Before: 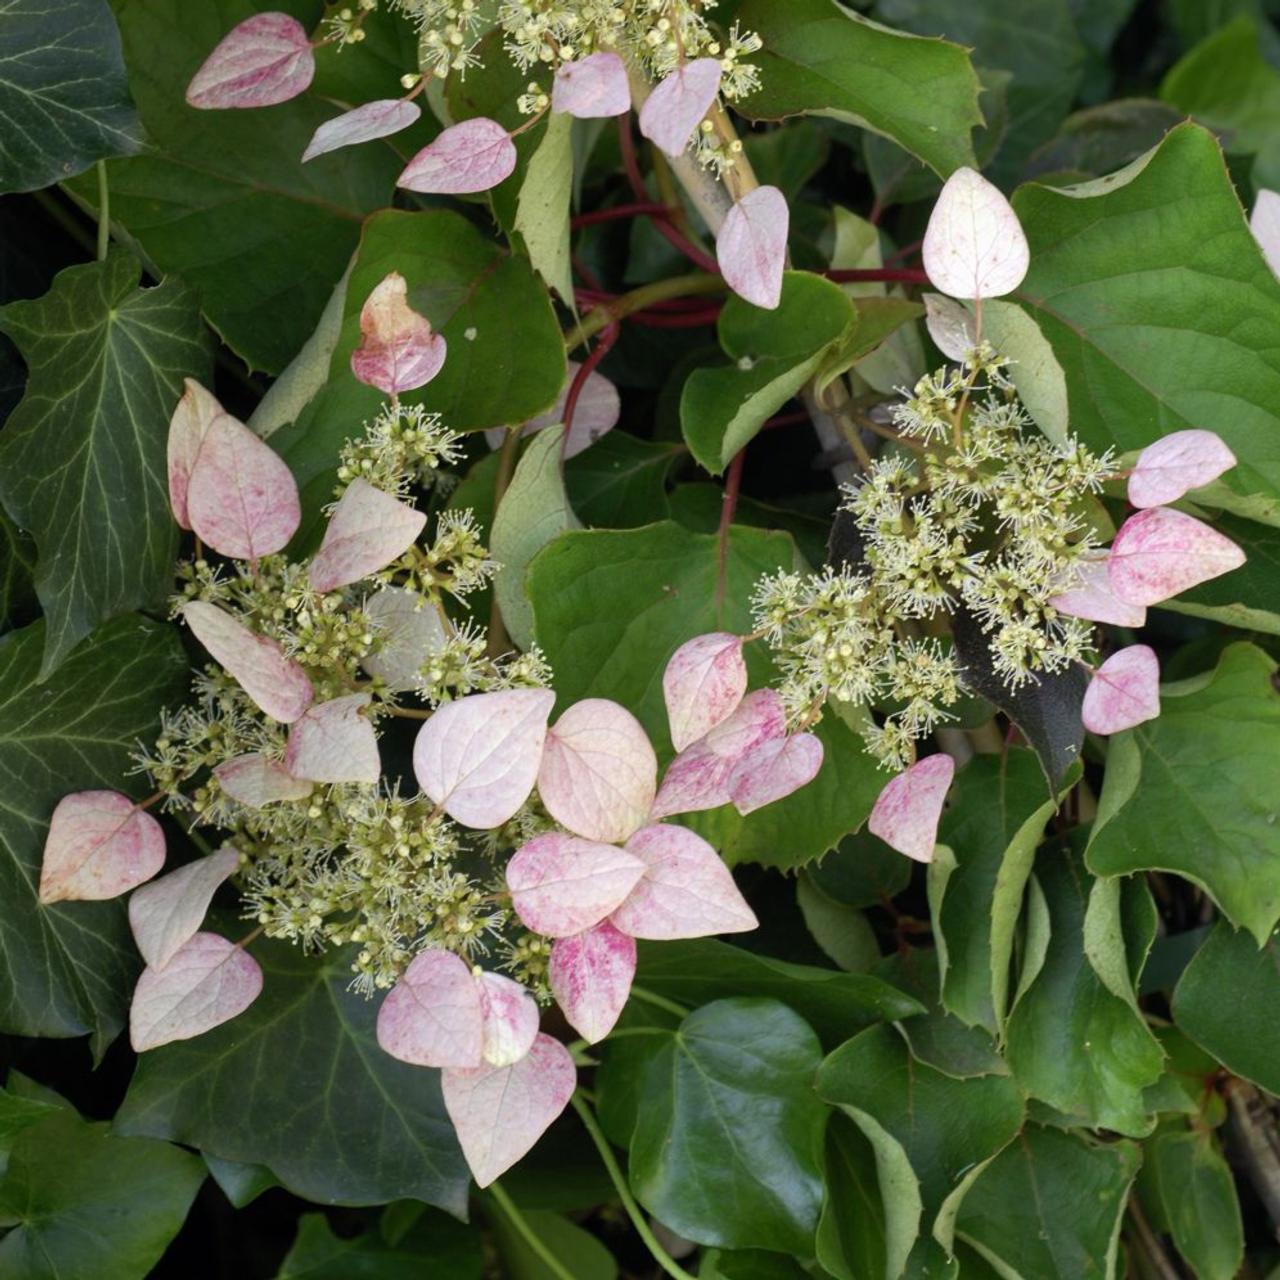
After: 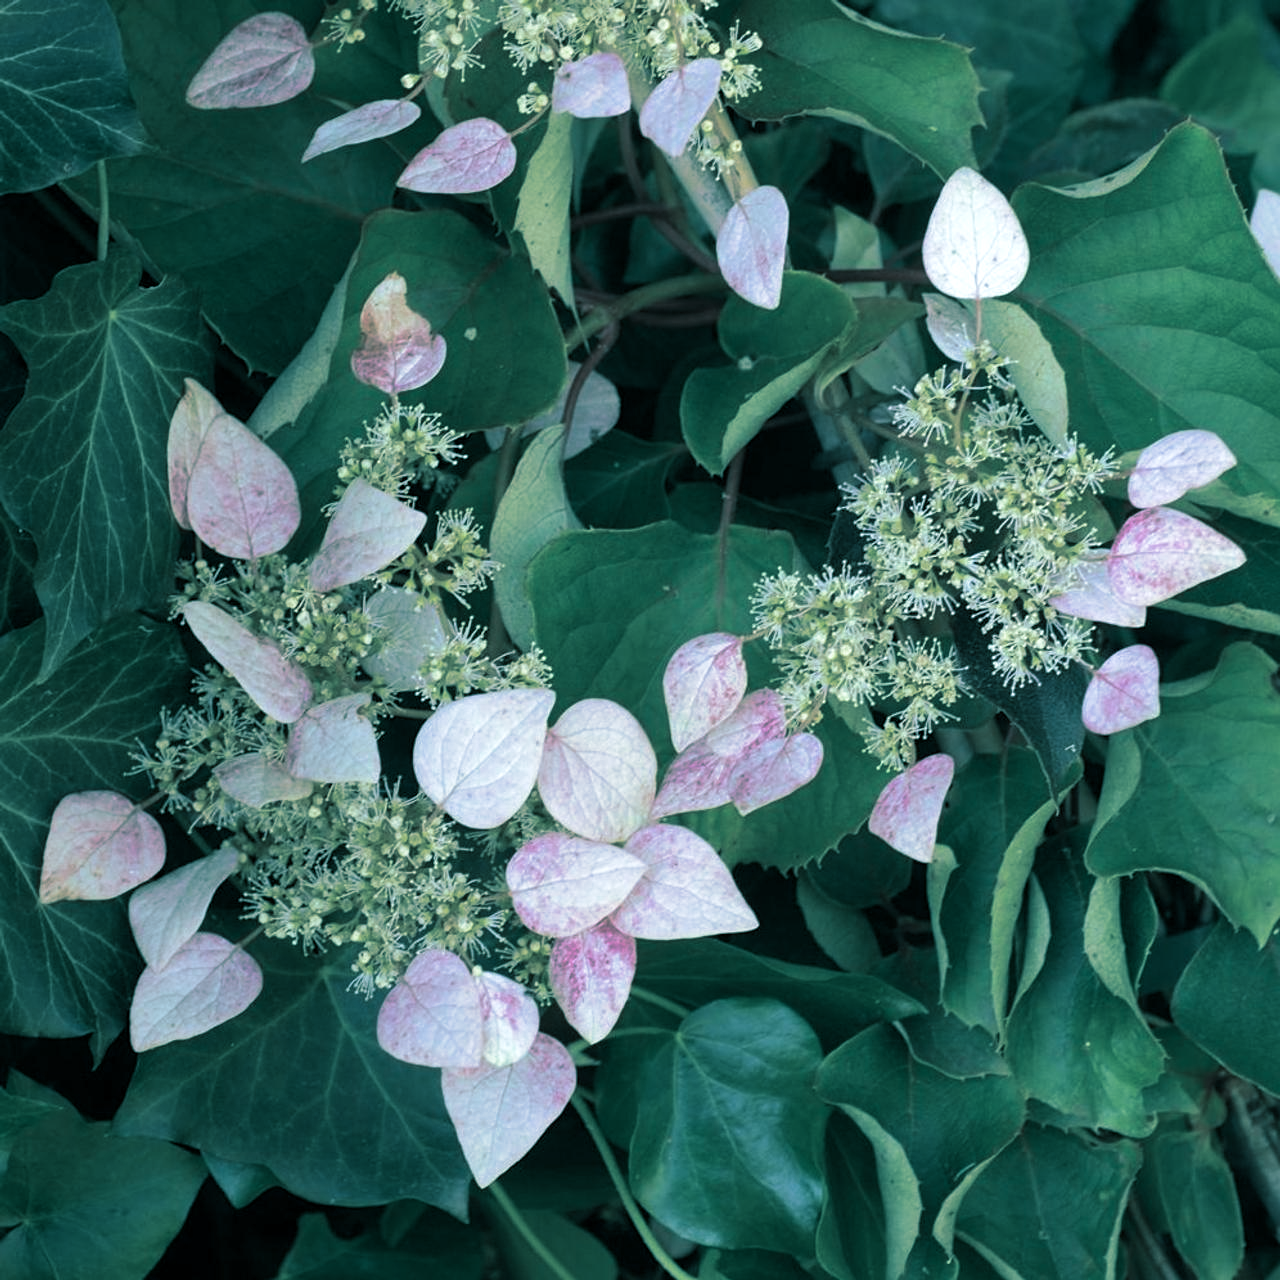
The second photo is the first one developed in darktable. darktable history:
color correction: highlights a* -10.69, highlights b* -19.19
sharpen: amount 0.2
split-toning: shadows › hue 186.43°, highlights › hue 49.29°, compress 30.29%
